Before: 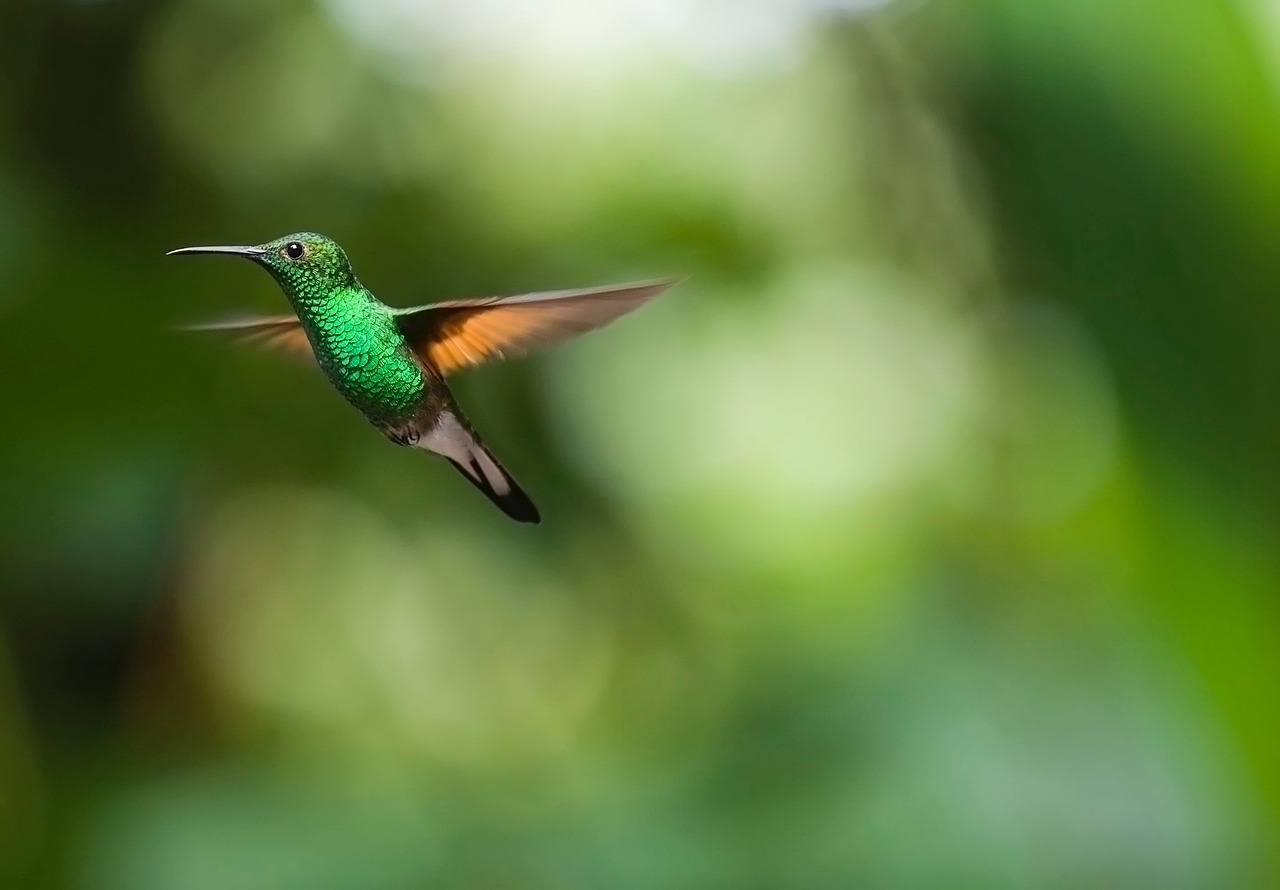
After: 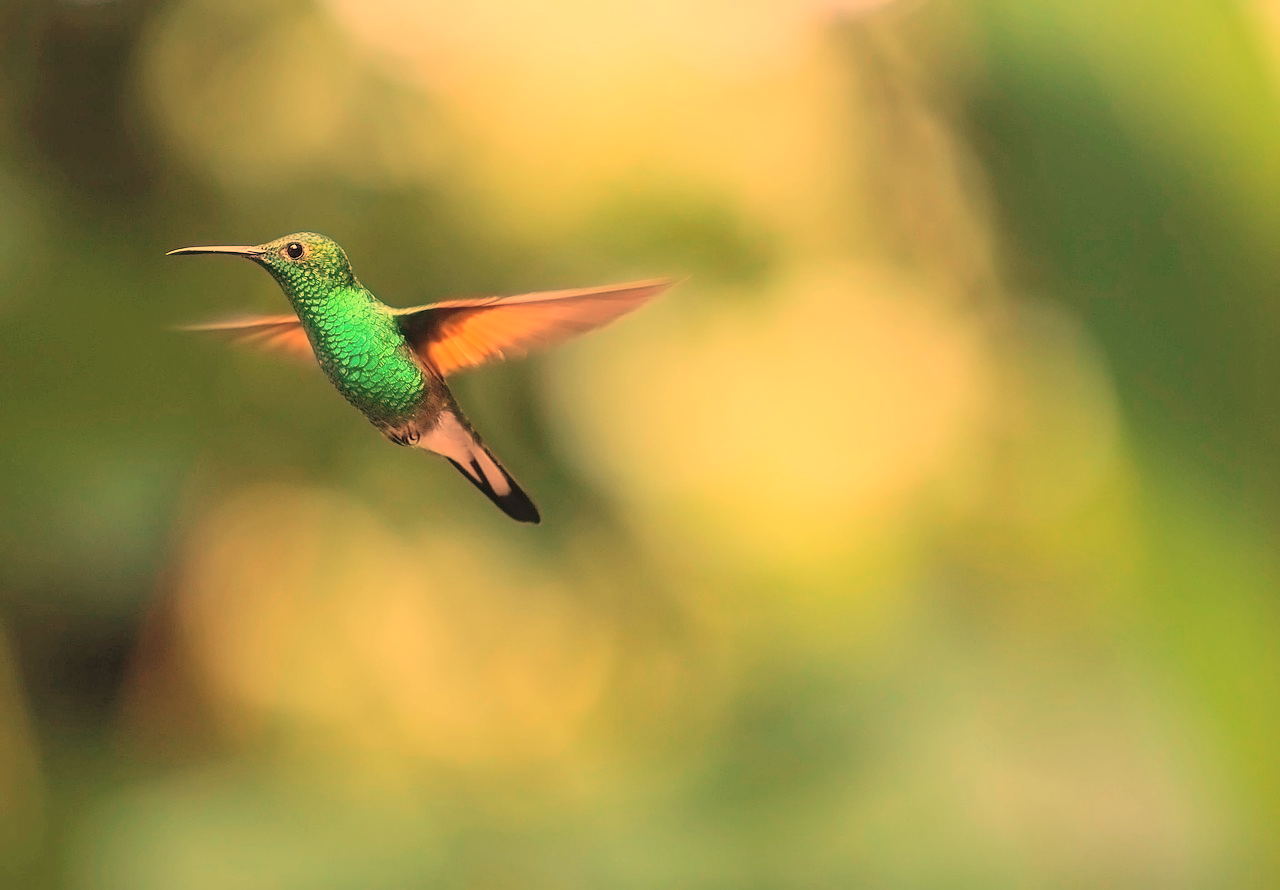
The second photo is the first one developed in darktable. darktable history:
global tonemap: drago (0.7, 100)
white balance: red 1.467, blue 0.684
